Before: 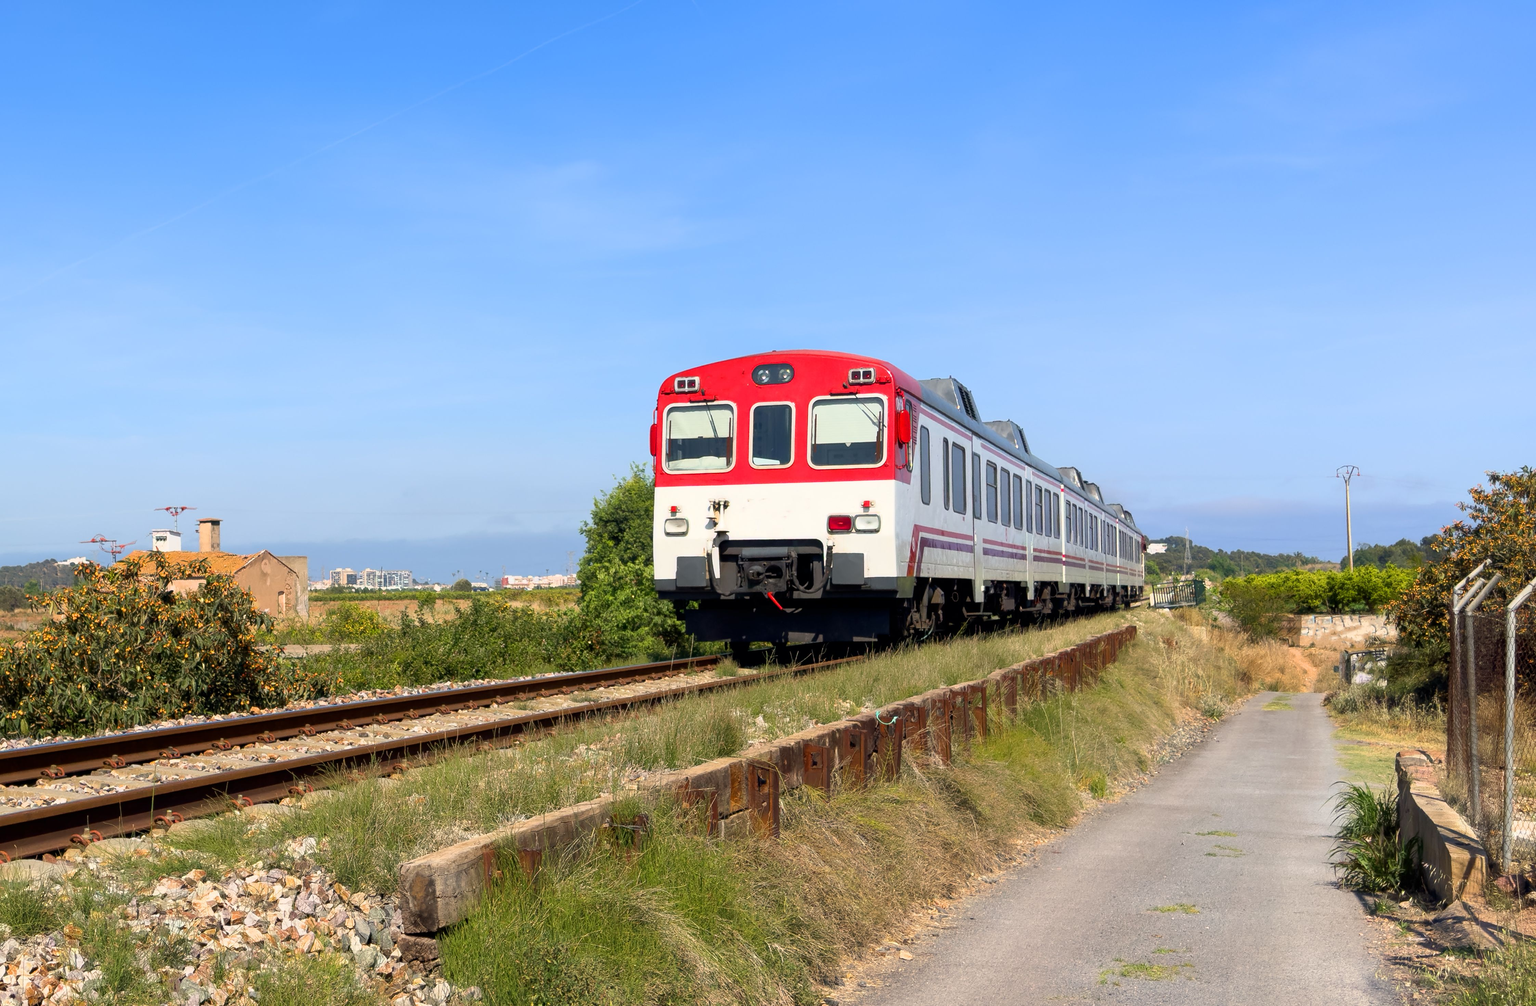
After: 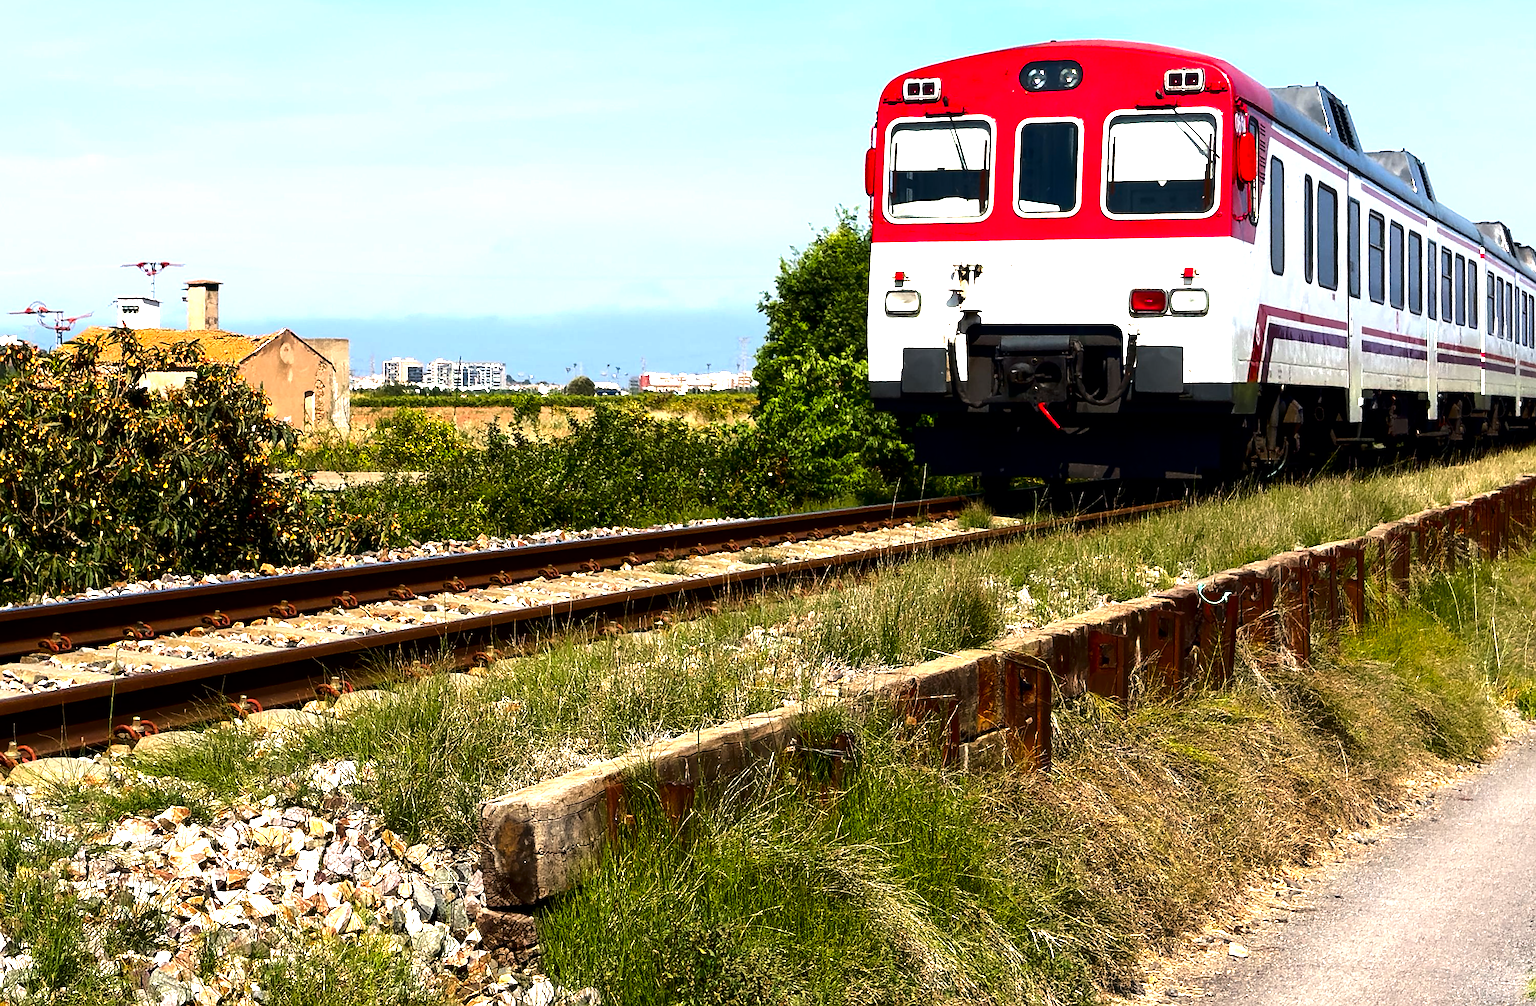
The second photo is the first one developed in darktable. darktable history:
sharpen: radius 1.864, amount 0.398, threshold 1.271
crop and rotate: angle -0.82°, left 3.85%, top 31.828%, right 27.992%
tone equalizer: -8 EV -1.08 EV, -7 EV -1.01 EV, -6 EV -0.867 EV, -5 EV -0.578 EV, -3 EV 0.578 EV, -2 EV 0.867 EV, -1 EV 1.01 EV, +0 EV 1.08 EV, edges refinement/feathering 500, mask exposure compensation -1.57 EV, preserve details no
contrast brightness saturation: brightness -0.25, saturation 0.2
